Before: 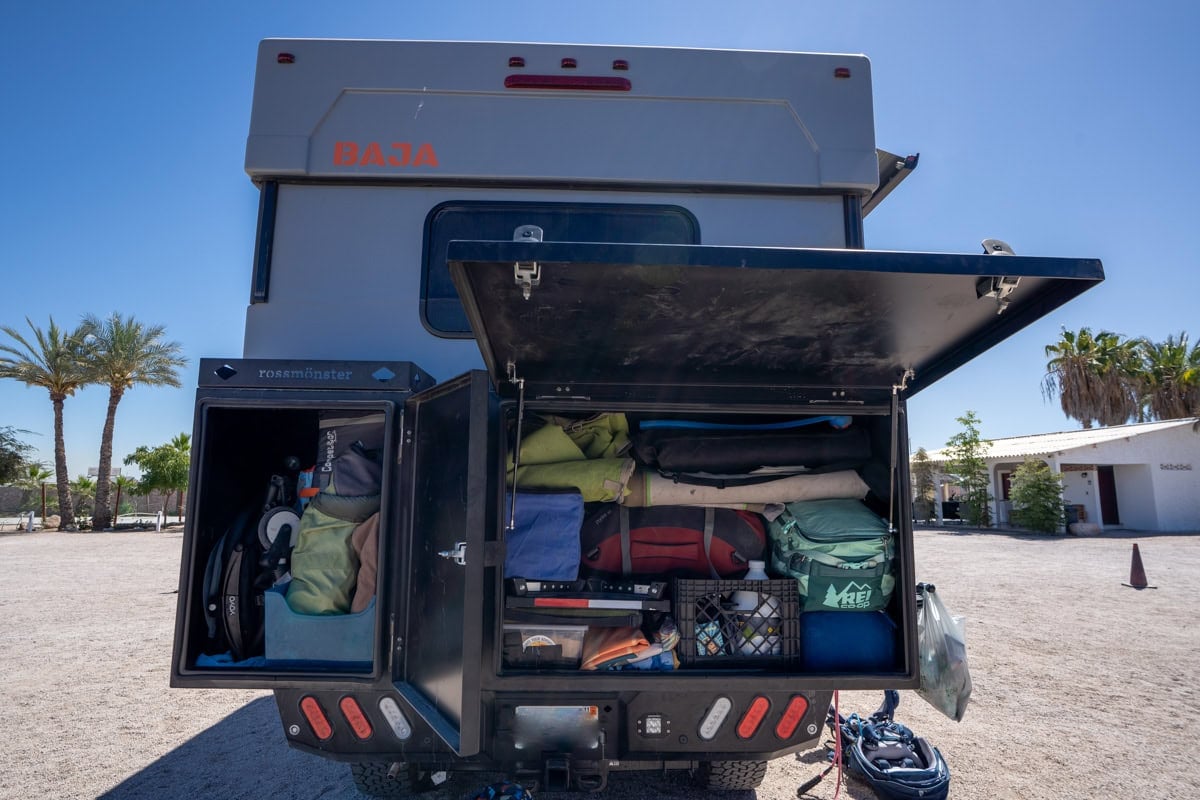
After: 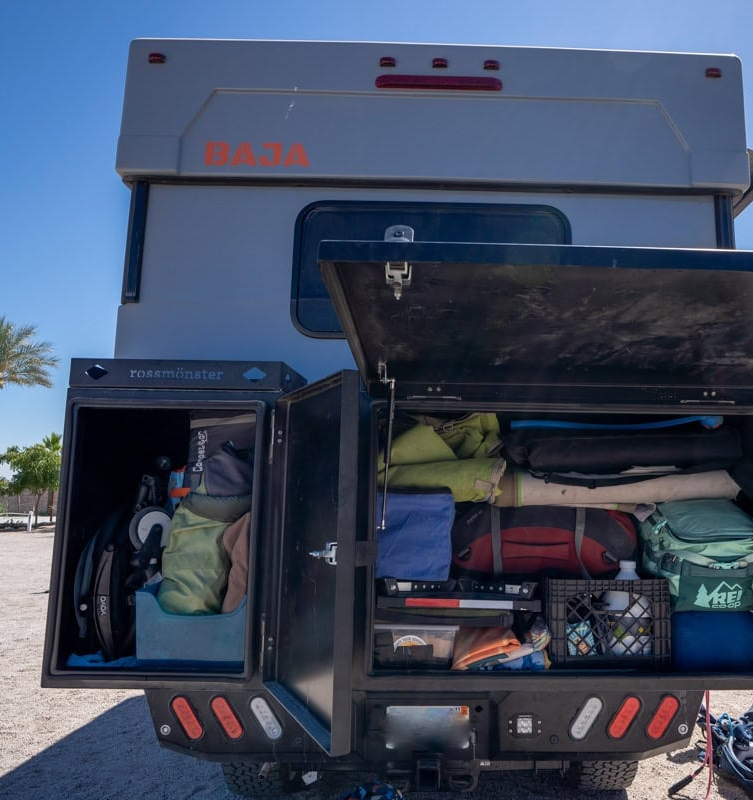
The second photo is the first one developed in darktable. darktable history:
crop: left 10.804%, right 26.378%
